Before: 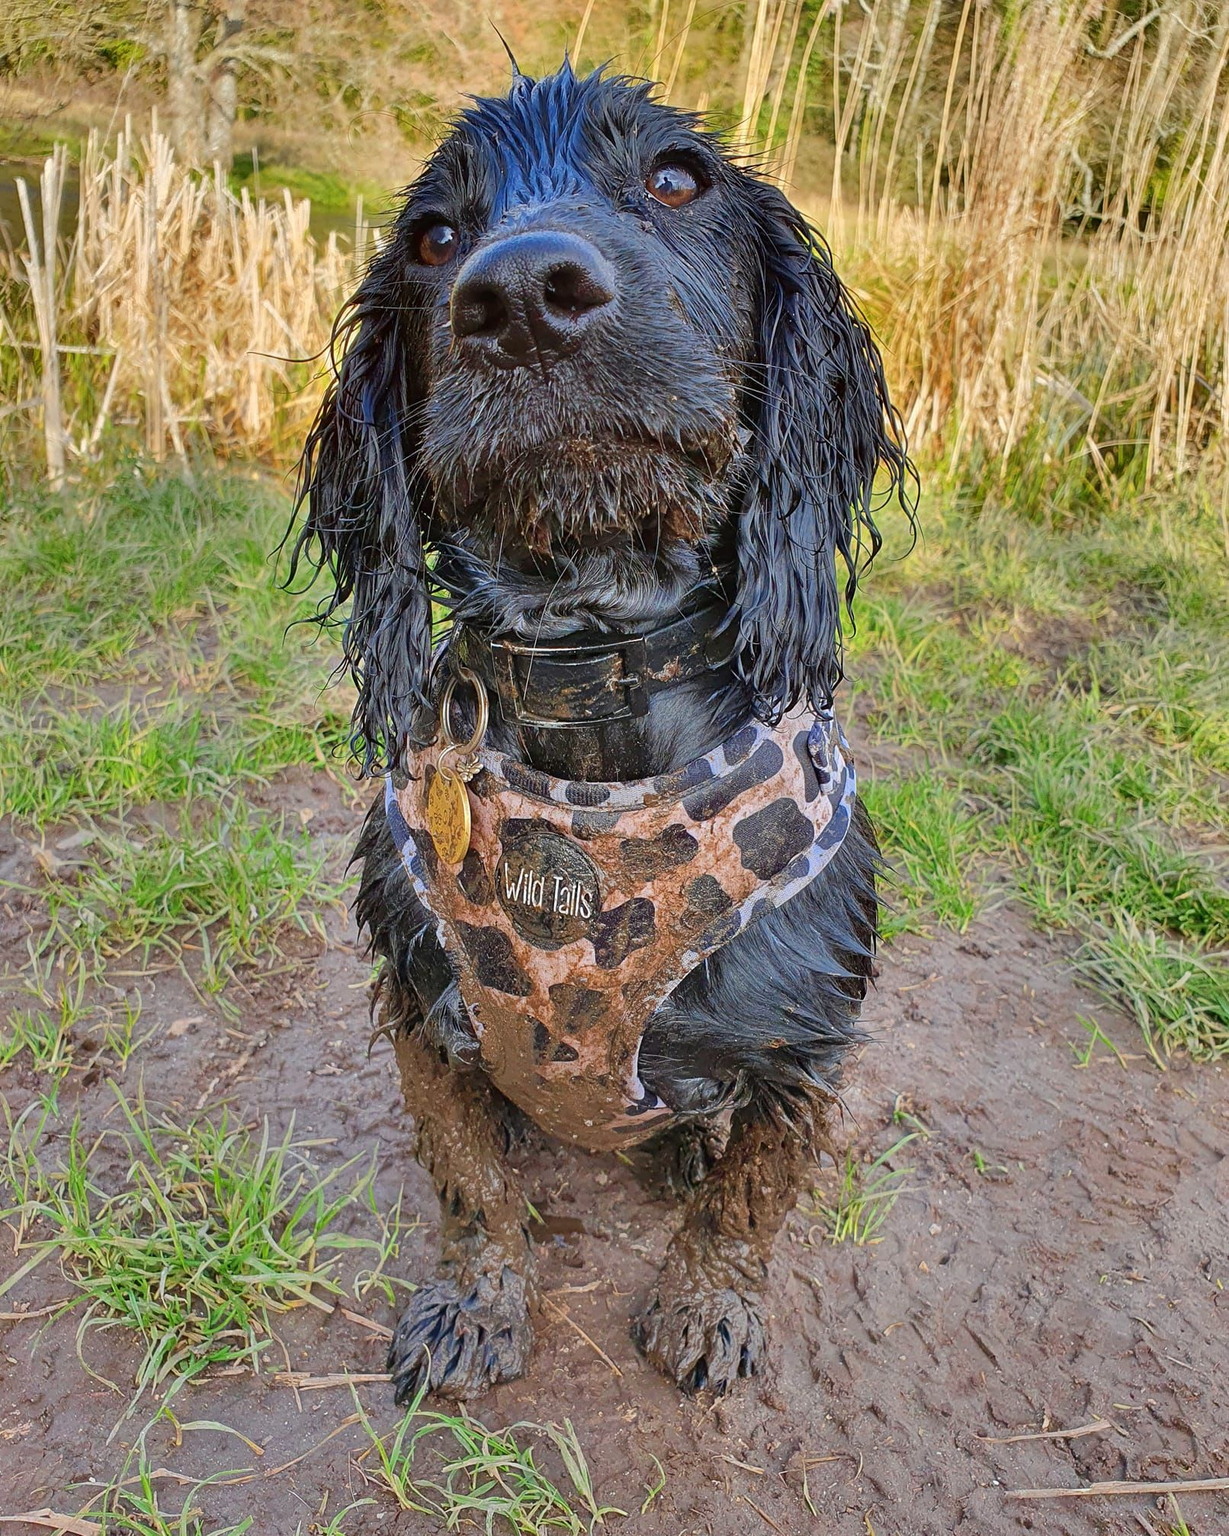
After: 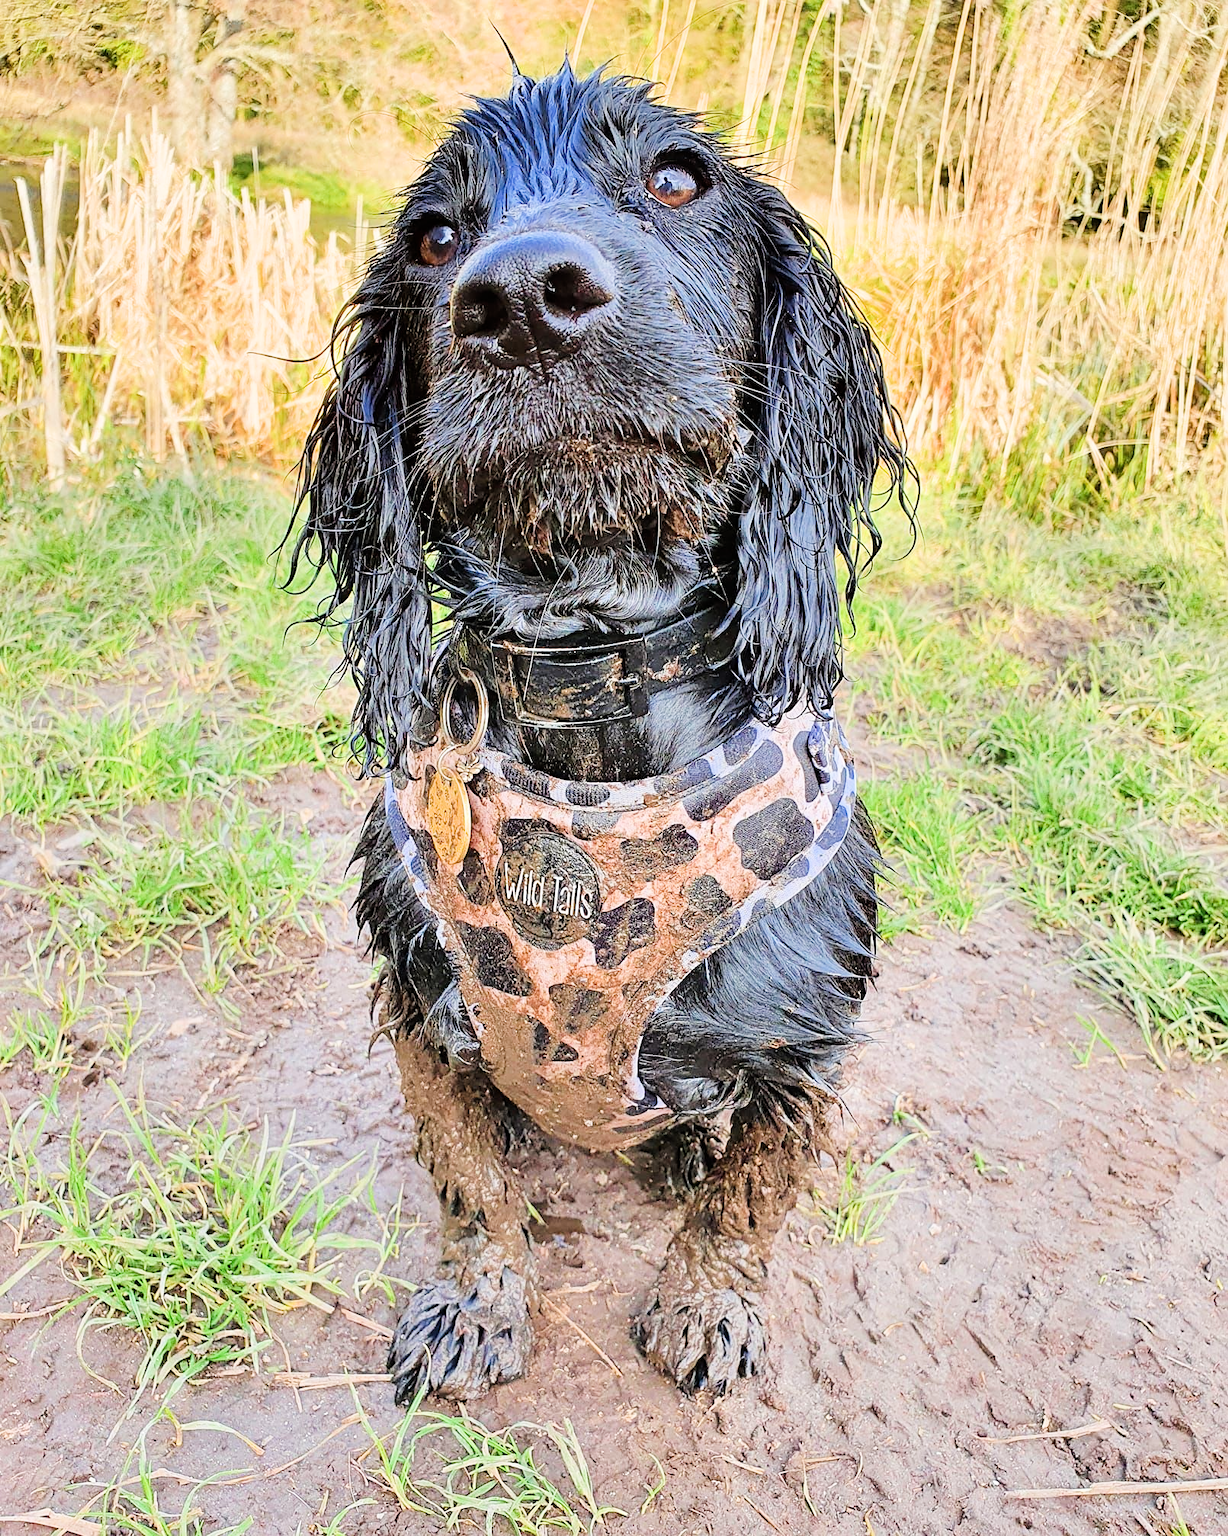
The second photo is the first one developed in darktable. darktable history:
tone equalizer: -8 EV -0.776 EV, -7 EV -0.683 EV, -6 EV -0.619 EV, -5 EV -0.386 EV, -3 EV 0.386 EV, -2 EV 0.6 EV, -1 EV 0.678 EV, +0 EV 0.758 EV, edges refinement/feathering 500, mask exposure compensation -1.57 EV, preserve details no
exposure: black level correction 0, exposure 1.098 EV, compensate highlight preservation false
sharpen: amount 0.203
filmic rgb: black relative exposure -7.65 EV, white relative exposure 4.56 EV, hardness 3.61
